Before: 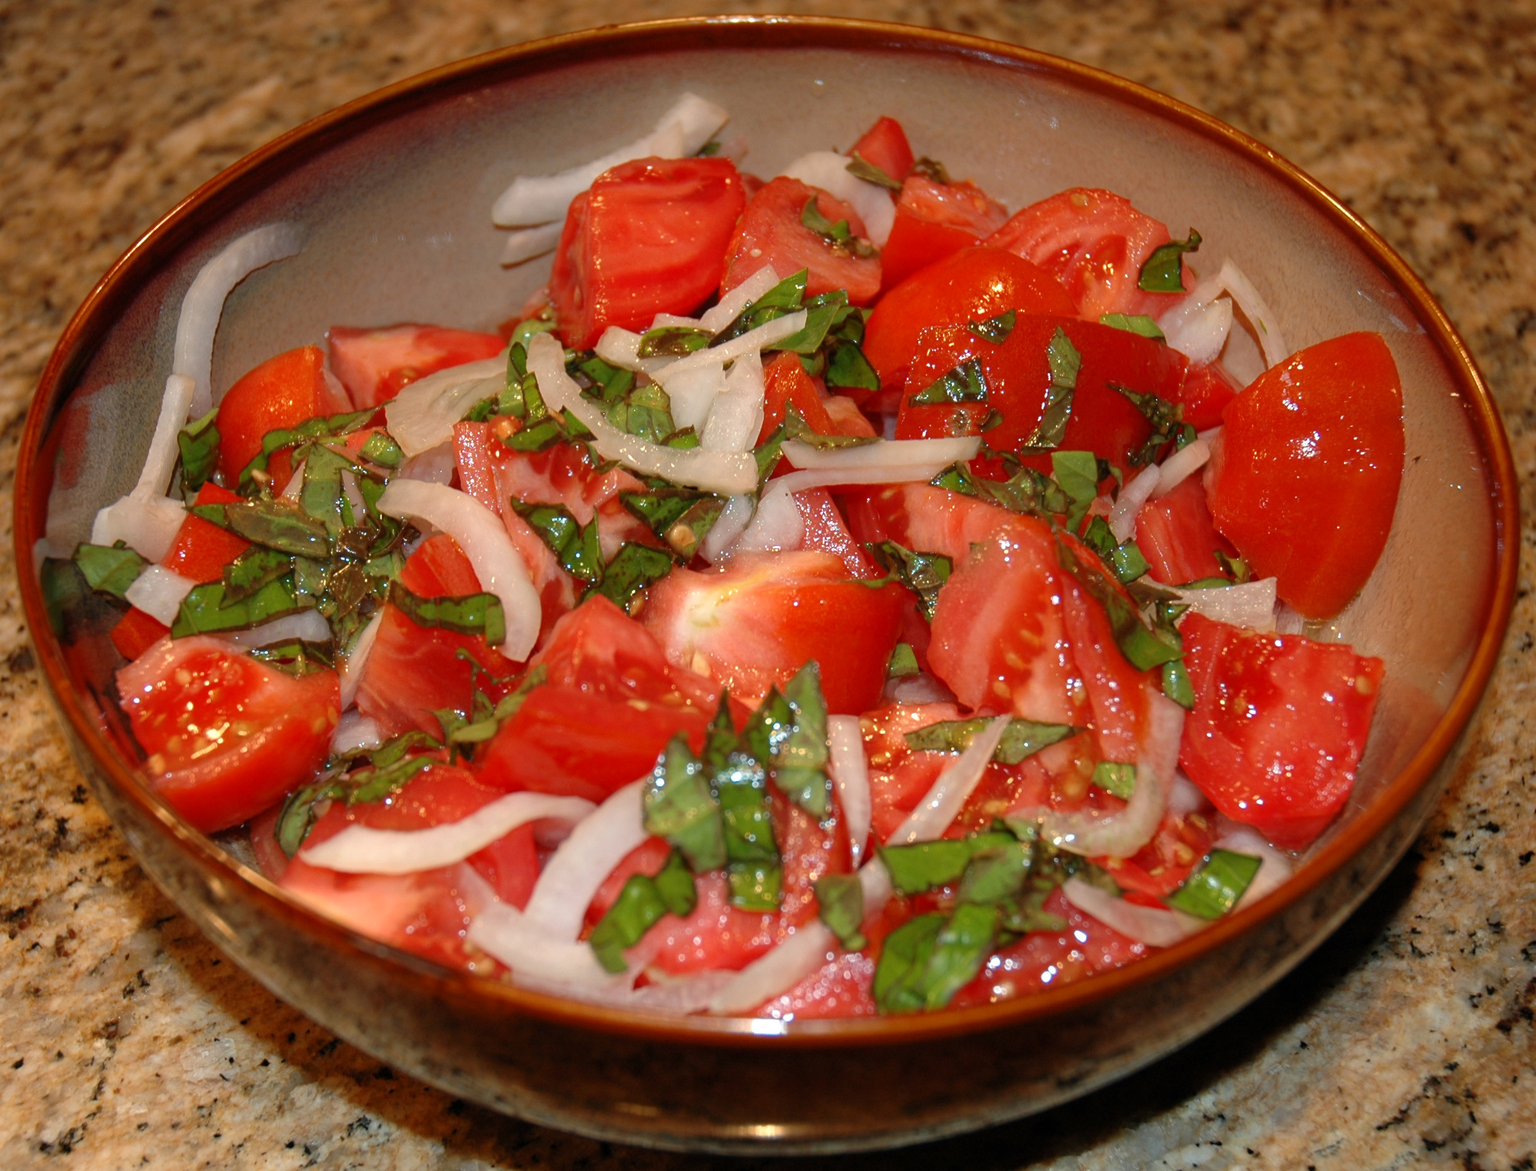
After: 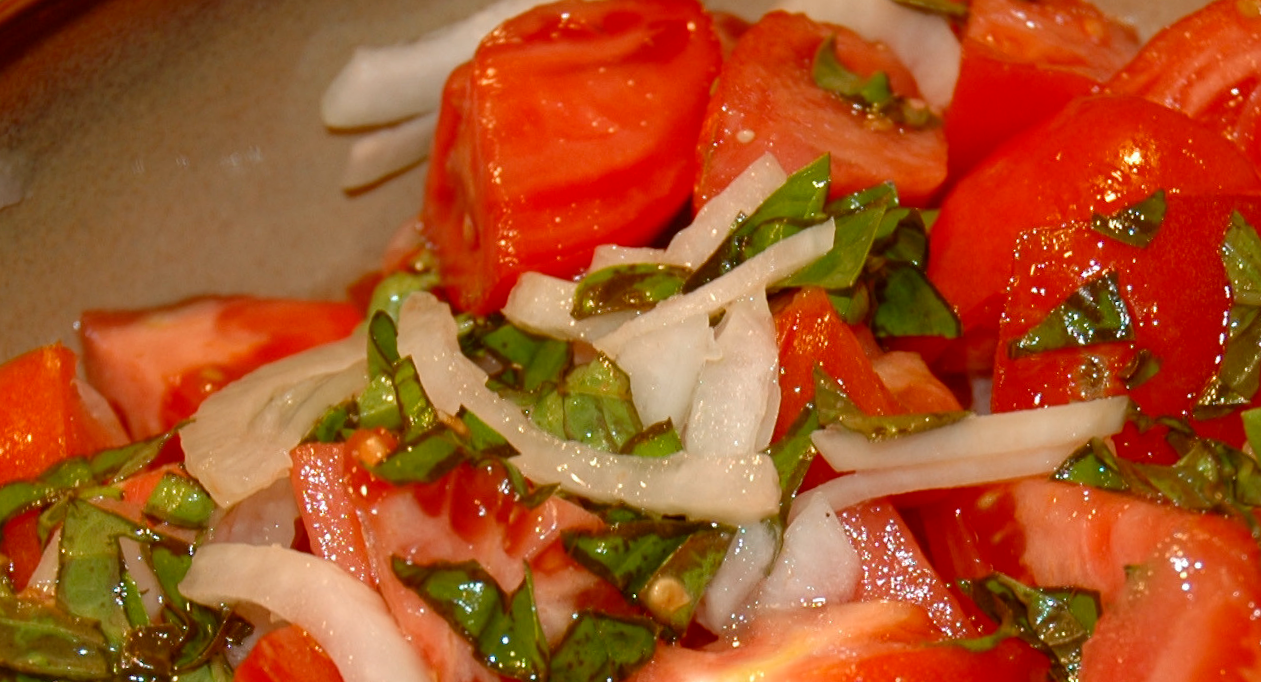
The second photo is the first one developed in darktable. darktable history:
crop: left 15.306%, top 9.065%, right 30.789%, bottom 48.638%
rotate and perspective: rotation -5°, crop left 0.05, crop right 0.952, crop top 0.11, crop bottom 0.89
color correction: highlights a* -0.482, highlights b* 0.161, shadows a* 4.66, shadows b* 20.72
